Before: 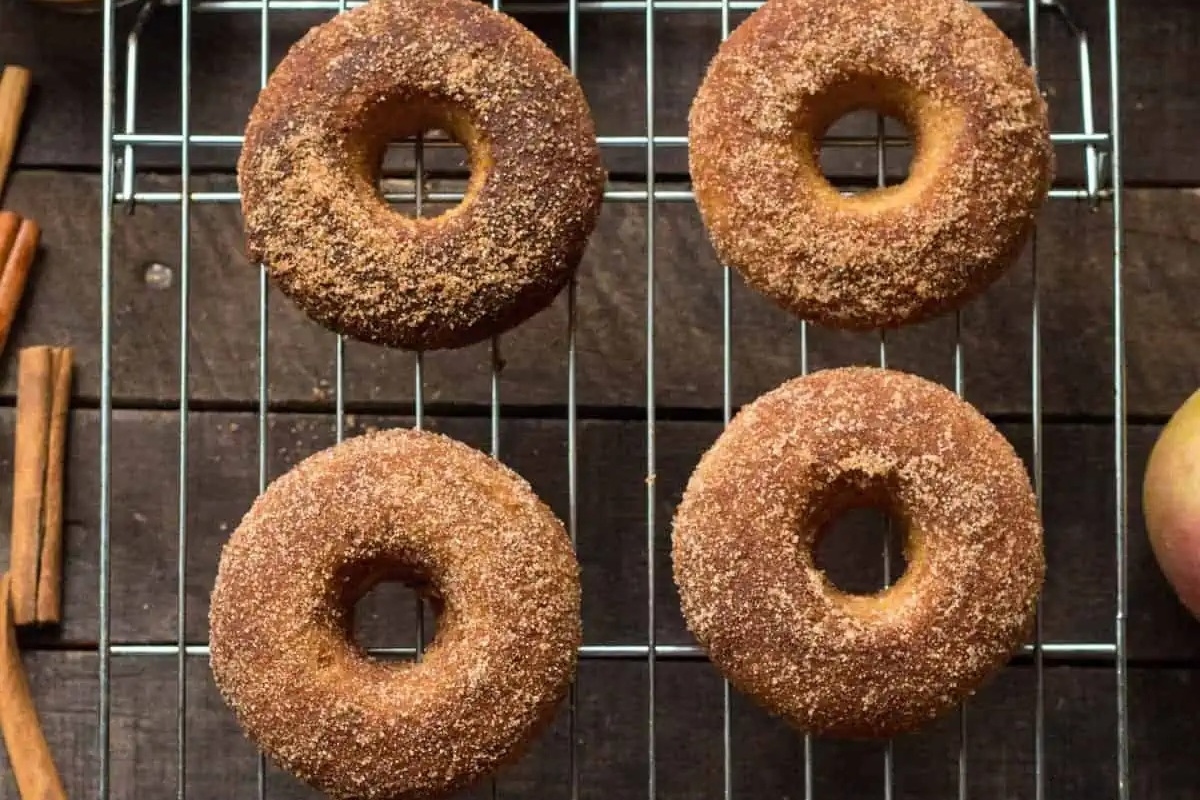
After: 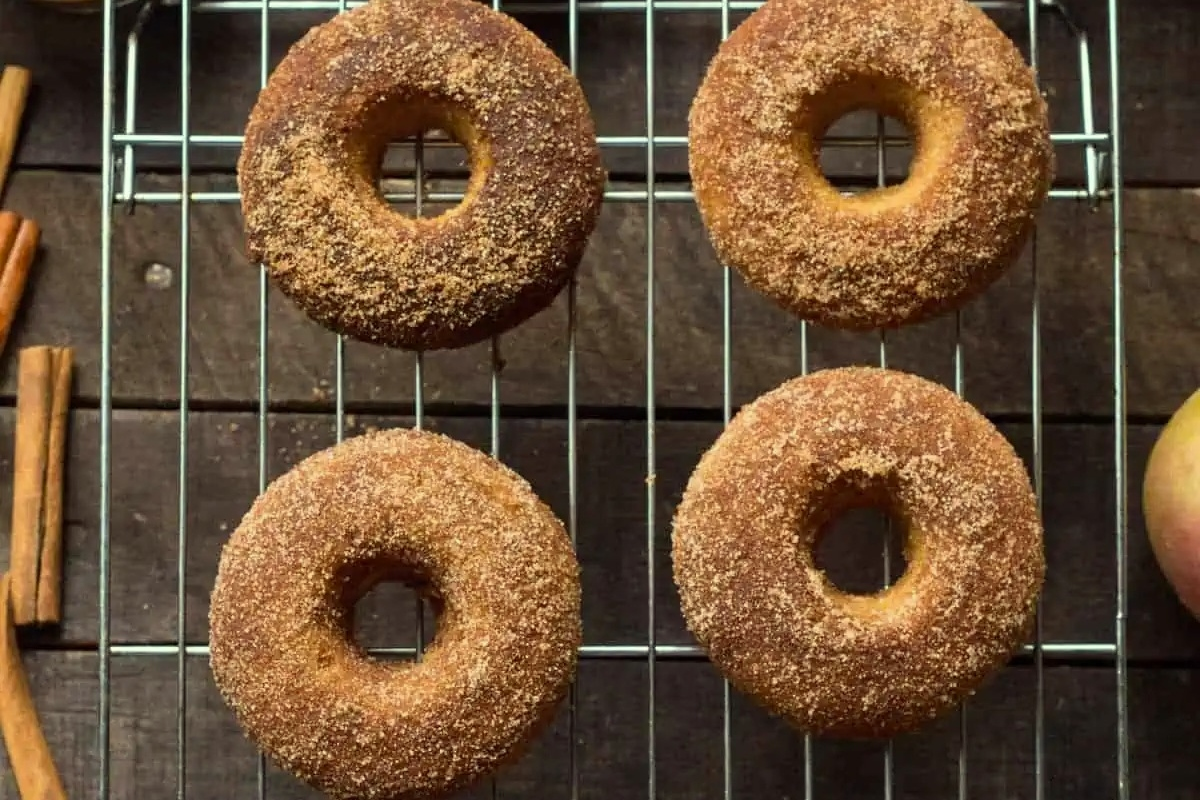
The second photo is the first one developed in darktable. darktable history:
color correction: highlights a* -4.39, highlights b* 6.49
